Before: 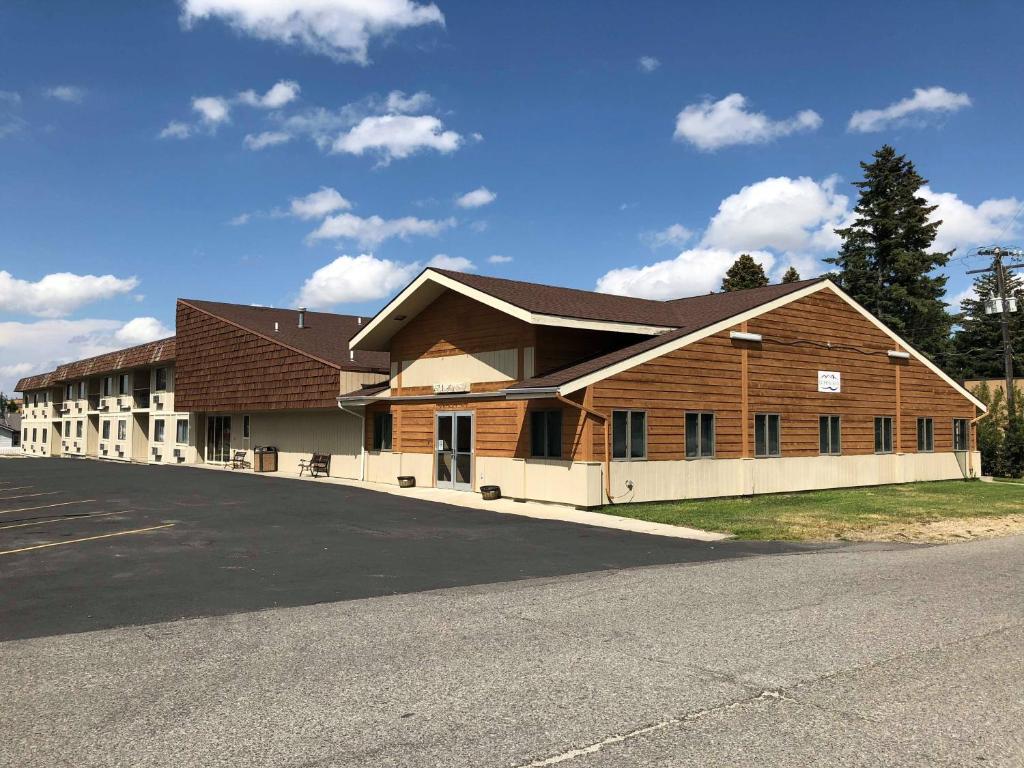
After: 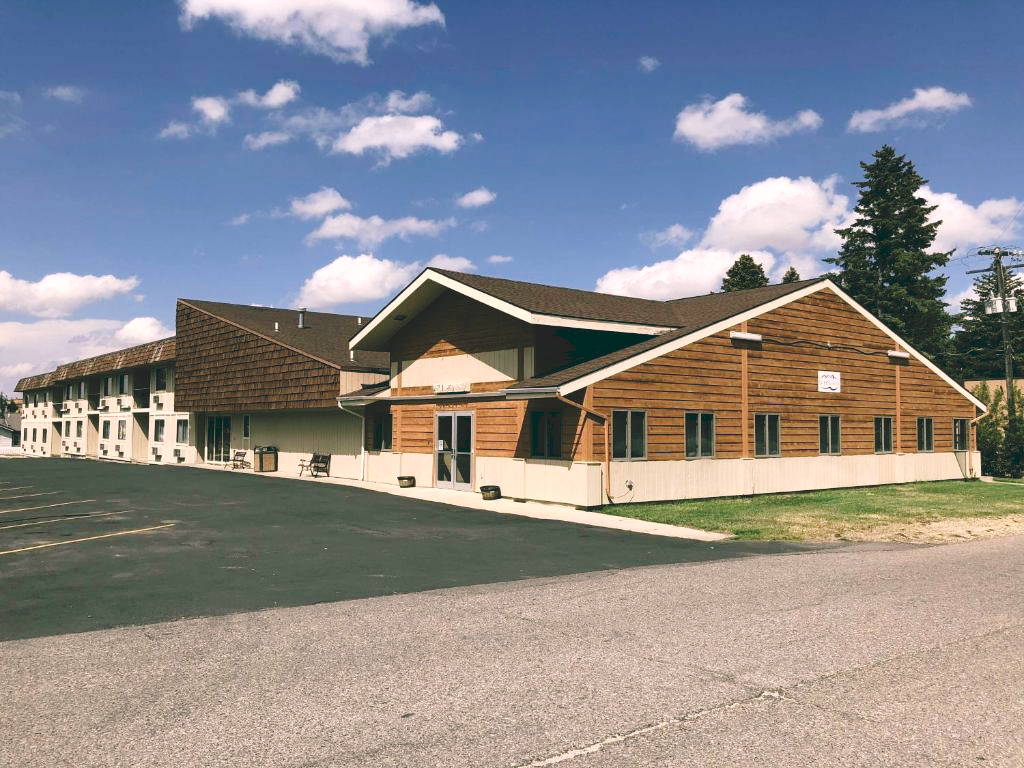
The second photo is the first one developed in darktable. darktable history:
tone curve: curves: ch0 [(0, 0) (0.003, 0.139) (0.011, 0.14) (0.025, 0.138) (0.044, 0.14) (0.069, 0.149) (0.1, 0.161) (0.136, 0.179) (0.177, 0.203) (0.224, 0.245) (0.277, 0.302) (0.335, 0.382) (0.399, 0.461) (0.468, 0.546) (0.543, 0.614) (0.623, 0.687) (0.709, 0.758) (0.801, 0.84) (0.898, 0.912) (1, 1)], preserve colors none
color look up table: target L [97.78, 89.68, 89.74, 89.75, 79.64, 72.03, 64.2, 57.28, 49.61, 53.16, 29.19, 4.598, 201.28, 96.29, 80.5, 78.09, 66.57, 66.45, 57.83, 54.17, 53.35, 43.64, 33.09, 31.42, 31.16, 23.11, 81.67, 68.78, 65.59, 63.25, 52.74, 65.46, 55.52, 54.21, 41.78, 48.26, 34.01, 34.09, 25.08, 19.76, 21.58, 1.786, 0.512, 91.6, 80.32, 64.16, 57.37, 55.07, 31.94], target a [-25.45, -20.16, -30.35, -26.28, -15.94, -4.404, -48.24, -23.47, -26.48, -2.807, -28.91, -14.47, 0, 7.999, 3.572, 17.75, 41.18, 8.556, 28.35, 55.16, 64.57, 26.08, 38.74, 32.82, 1.097, -3, 32.1, 20.25, 30.94, 64.99, 21.23, 54.92, 71, 44.23, 15.35, 58.74, 24.57, 41.59, 24.53, -1.465, 25.92, 15.14, 0.811, -20.37, -17.83, -1.673, -9.092, -23.69, -17.98], target b [47.37, 19.49, 35.54, 15.4, 4.422, 62.34, 38.49, 14.94, 30.71, 43.57, 17.98, 7.027, -0.001, 17.75, 48.08, 65.85, 23.88, 24.29, 50.93, 58.44, 41.95, 29.73, 39.73, 19.93, 4.377, 26.32, -12.53, -6.146, -41.8, -19.14, -27.31, -39.65, 10.84, -7.429, -60.93, -23.17, -7.338, -53.47, -56.76, -27.42, -33.67, -36.17, -9.965, -4.248, -21.45, -12.53, -46.31, -19.01, -4.16], num patches 49
